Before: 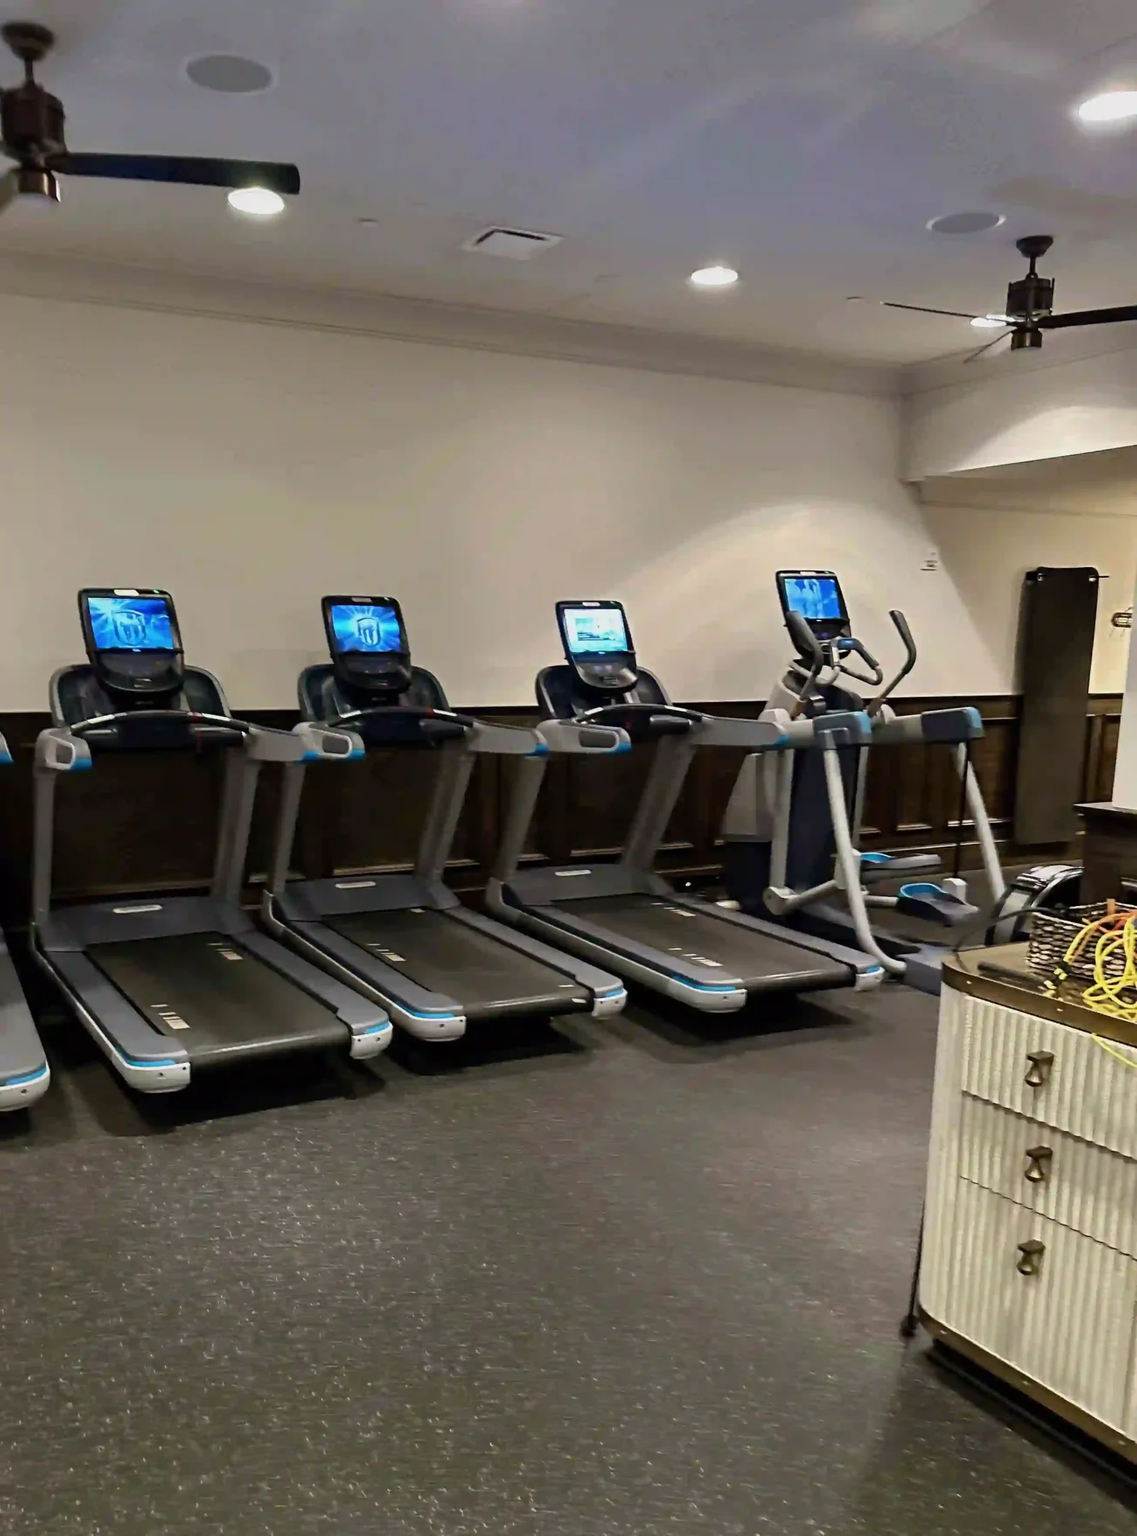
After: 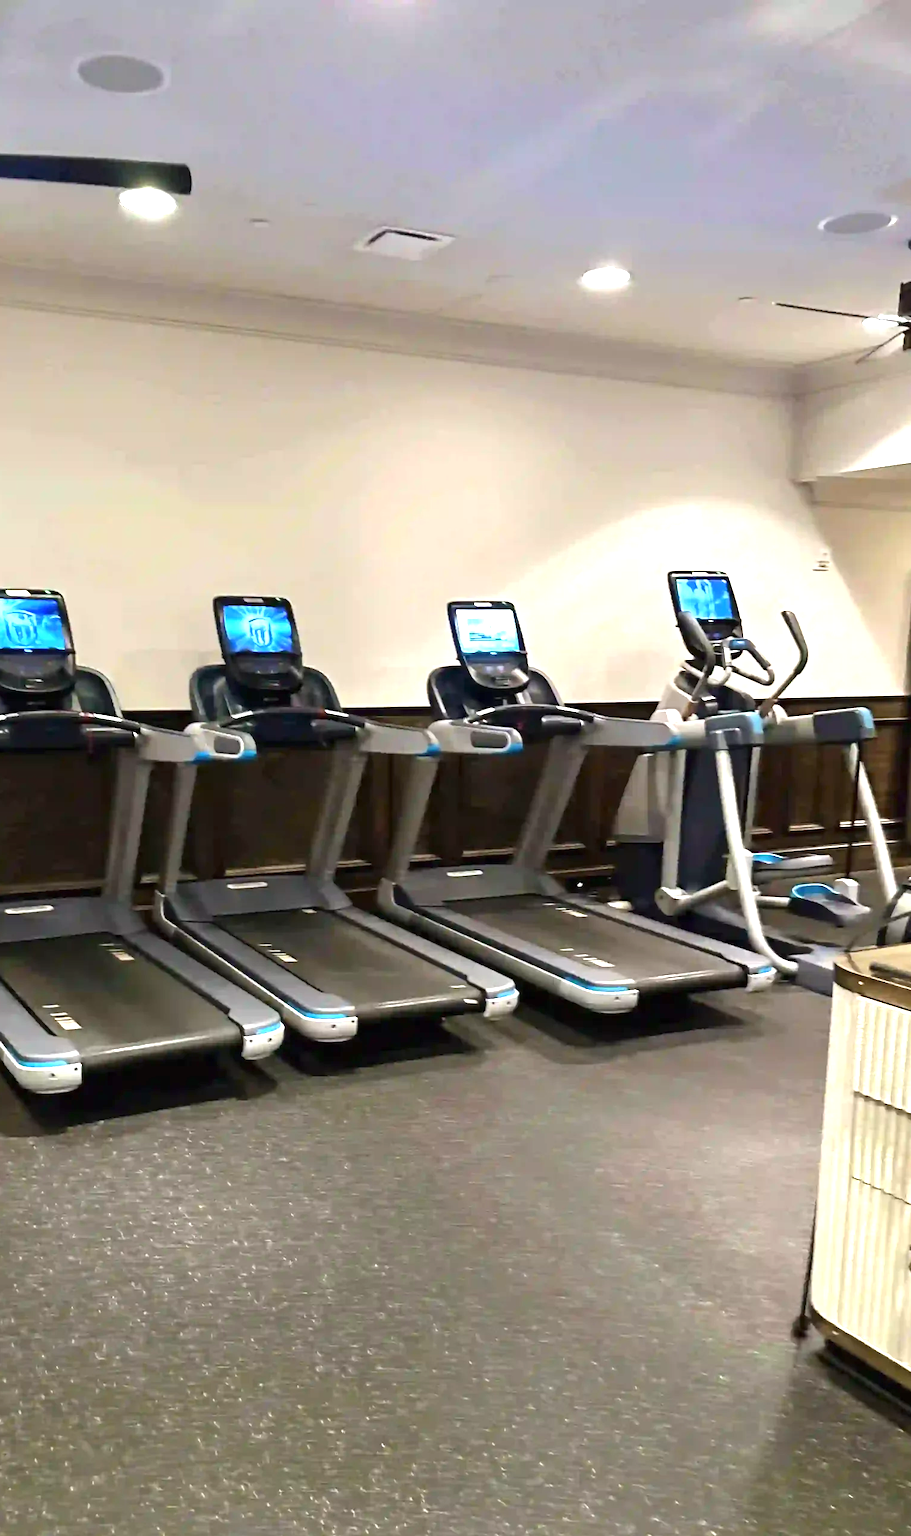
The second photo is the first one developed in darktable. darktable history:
exposure: black level correction 0, exposure 1.199 EV, compensate exposure bias true, compensate highlight preservation false
crop and rotate: left 9.604%, right 10.254%
